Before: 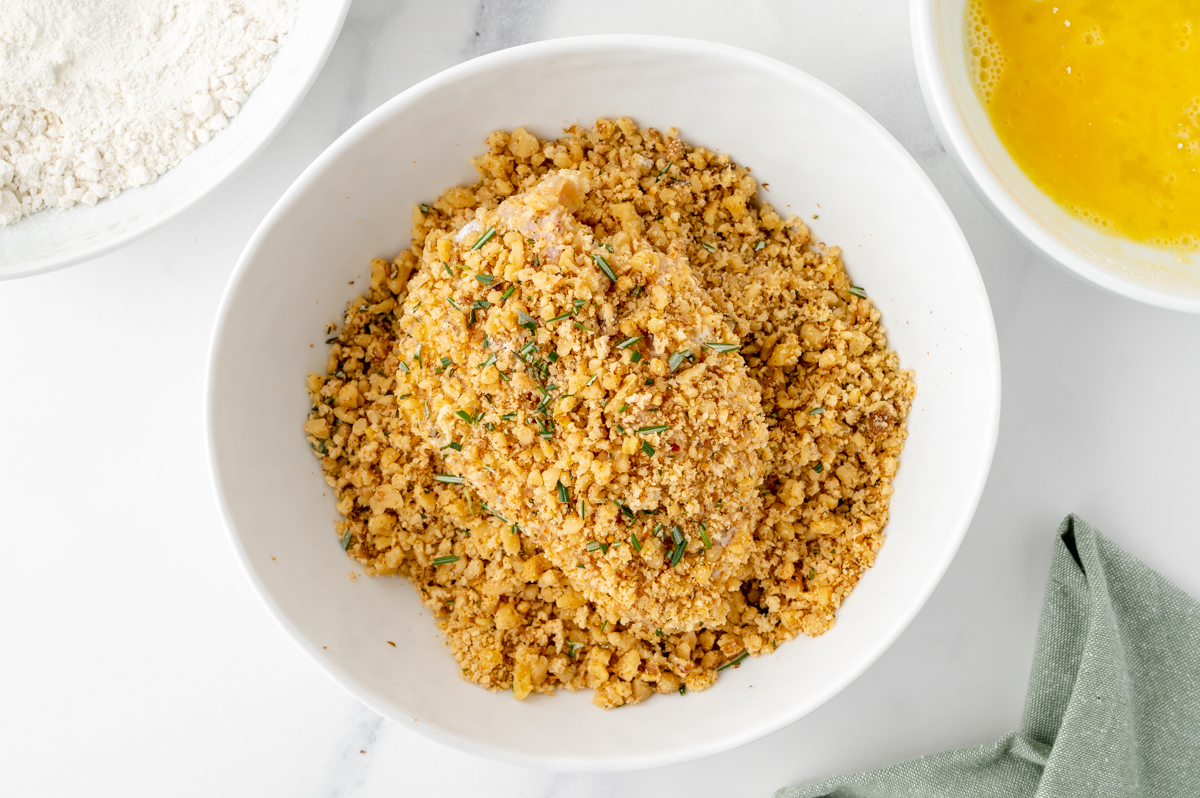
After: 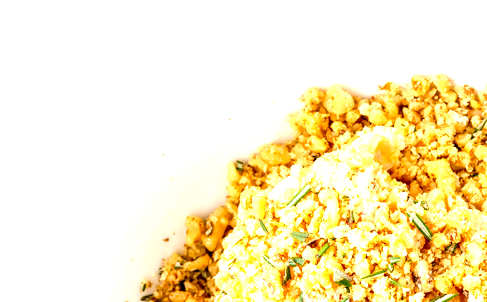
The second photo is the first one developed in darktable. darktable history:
crop: left 15.452%, top 5.459%, right 43.956%, bottom 56.62%
exposure: black level correction 0.001, exposure 1.398 EV, compensate exposure bias true, compensate highlight preservation false
velvia: on, module defaults
